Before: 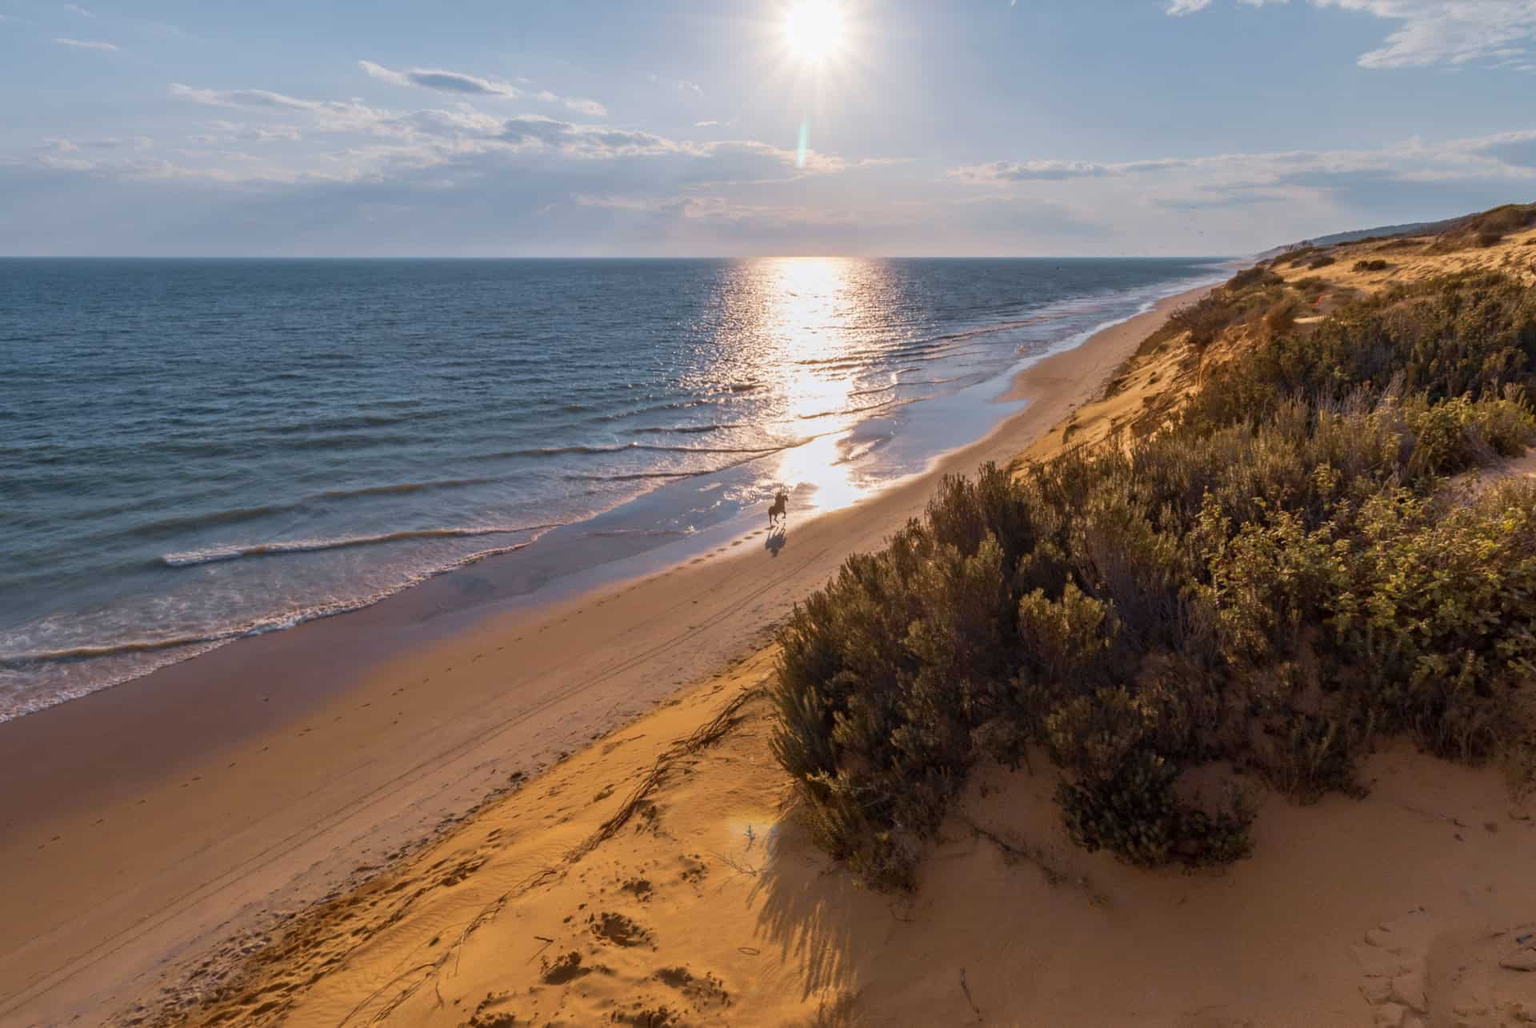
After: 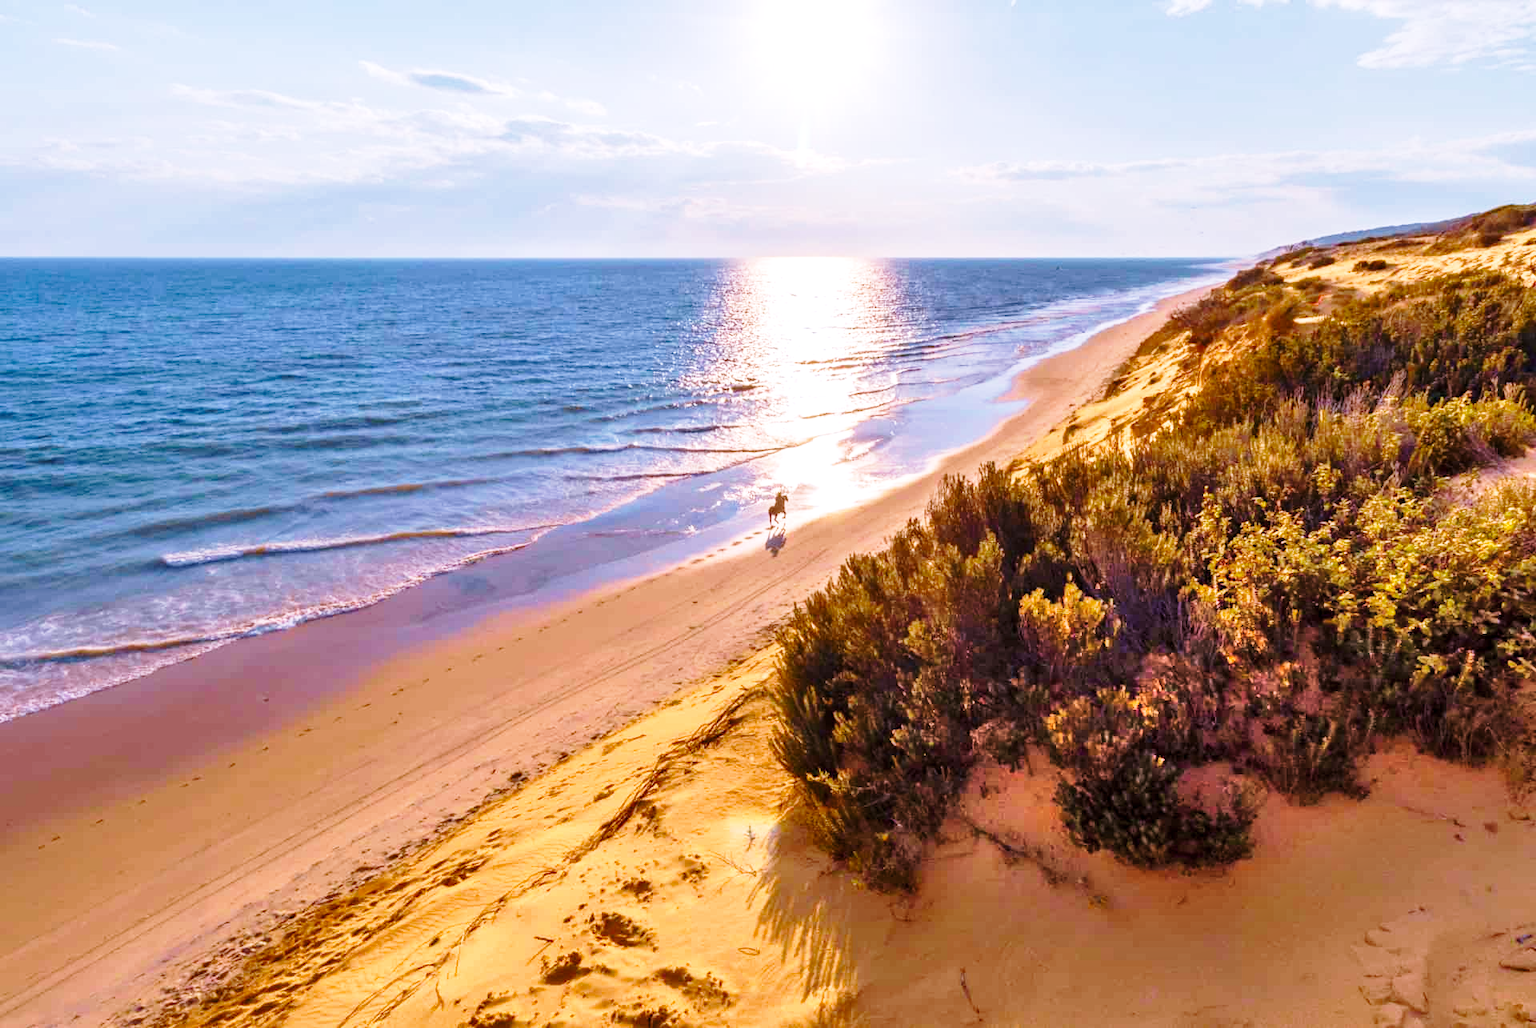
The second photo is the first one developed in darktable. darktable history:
exposure: black level correction 0.001, exposure 0.3 EV, compensate highlight preservation false
velvia: on, module defaults
base curve: curves: ch0 [(0, 0) (0.028, 0.03) (0.121, 0.232) (0.46, 0.748) (0.859, 0.968) (1, 1)], preserve colors none
color balance rgb: linear chroma grading › shadows 32%, linear chroma grading › global chroma -2%, linear chroma grading › mid-tones 4%, perceptual saturation grading › global saturation -2%, perceptual saturation grading › highlights -8%, perceptual saturation grading › mid-tones 8%, perceptual saturation grading › shadows 4%, perceptual brilliance grading › highlights 8%, perceptual brilliance grading › mid-tones 4%, perceptual brilliance grading › shadows 2%, global vibrance 16%, saturation formula JzAzBz (2021)
white balance: red 1.004, blue 1.096
shadows and highlights: shadows 75, highlights -25, soften with gaussian
